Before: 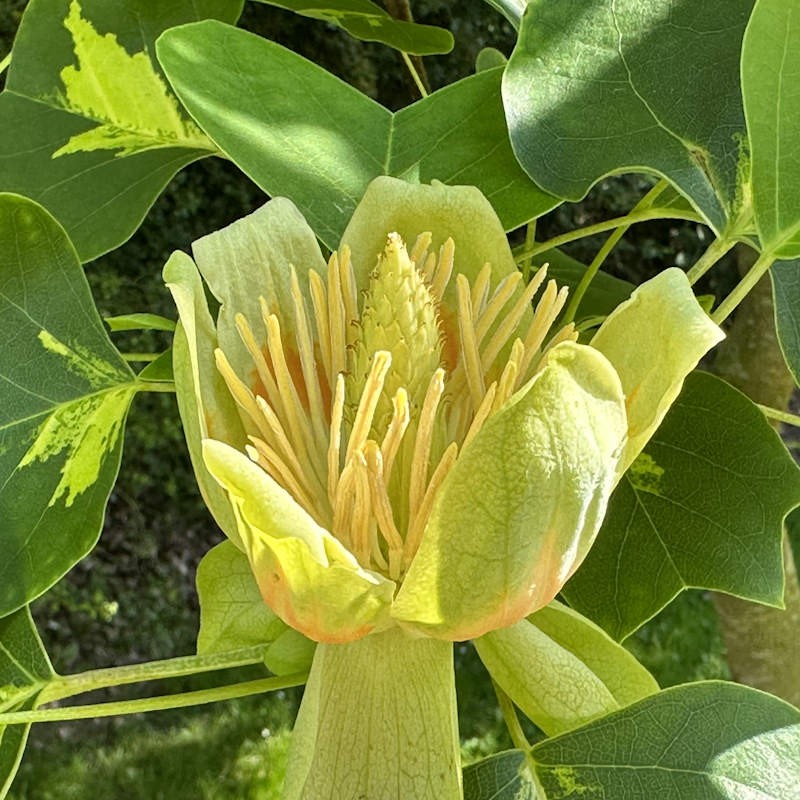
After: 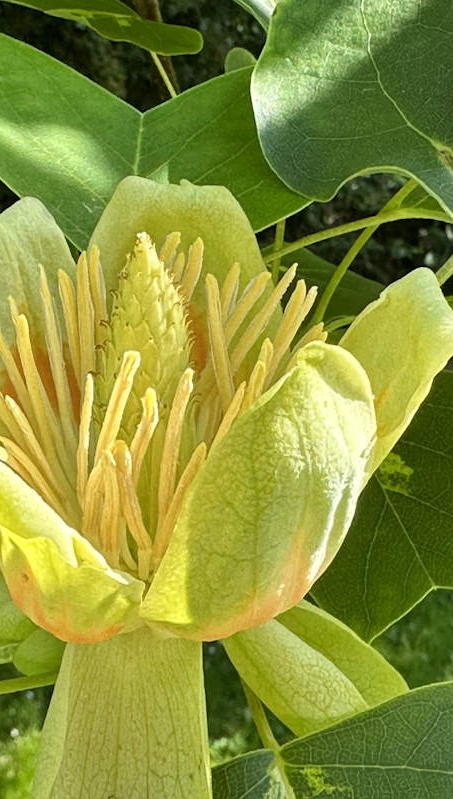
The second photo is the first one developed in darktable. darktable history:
crop: left 31.496%, top 0.015%, right 11.836%
